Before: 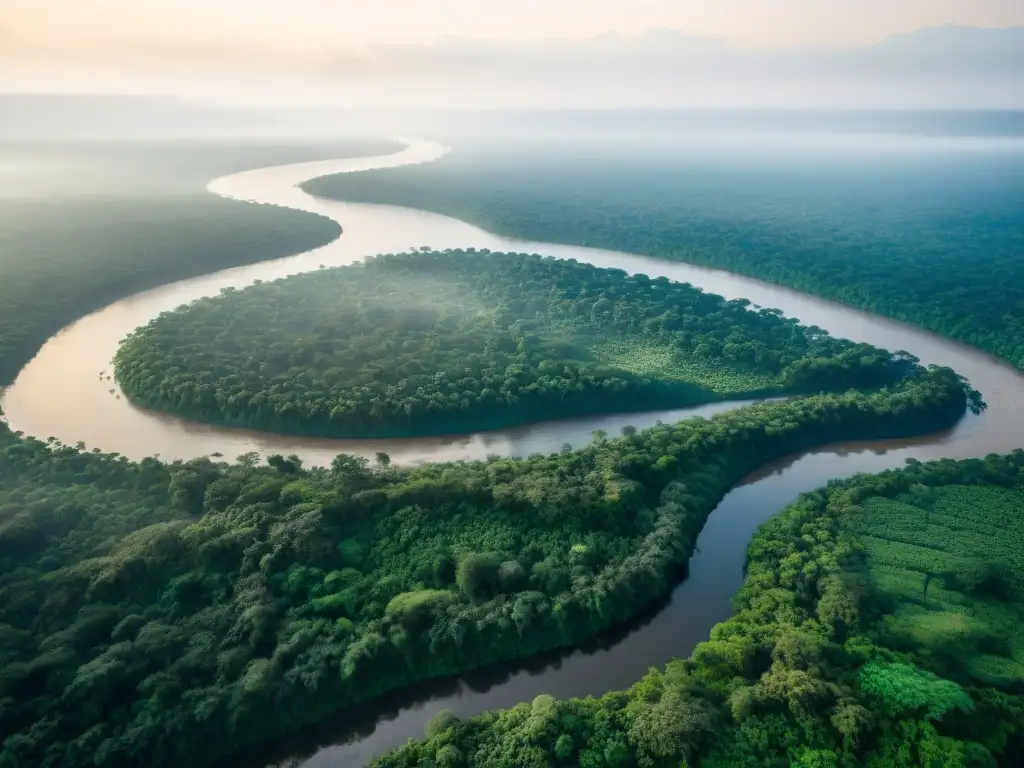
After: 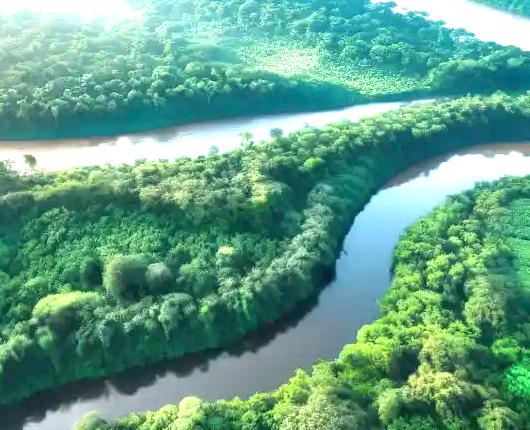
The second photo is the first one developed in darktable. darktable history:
crop: left 34.479%, top 38.822%, right 13.718%, bottom 5.172%
exposure: black level correction 0, exposure 2.138 EV, compensate exposure bias true, compensate highlight preservation false
